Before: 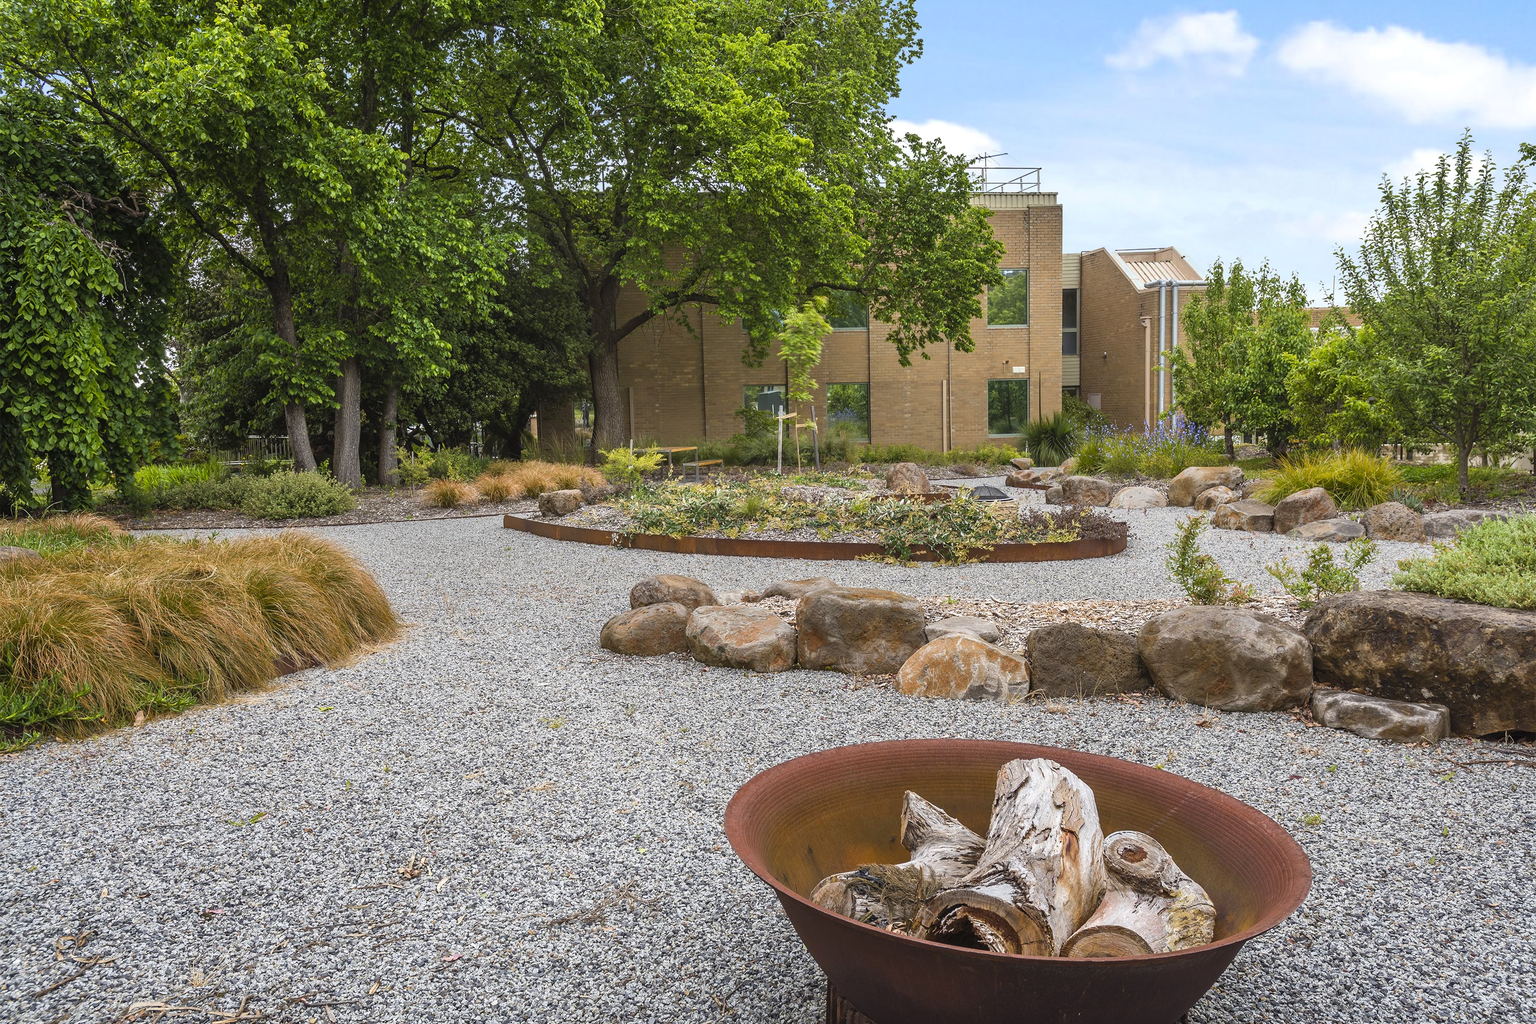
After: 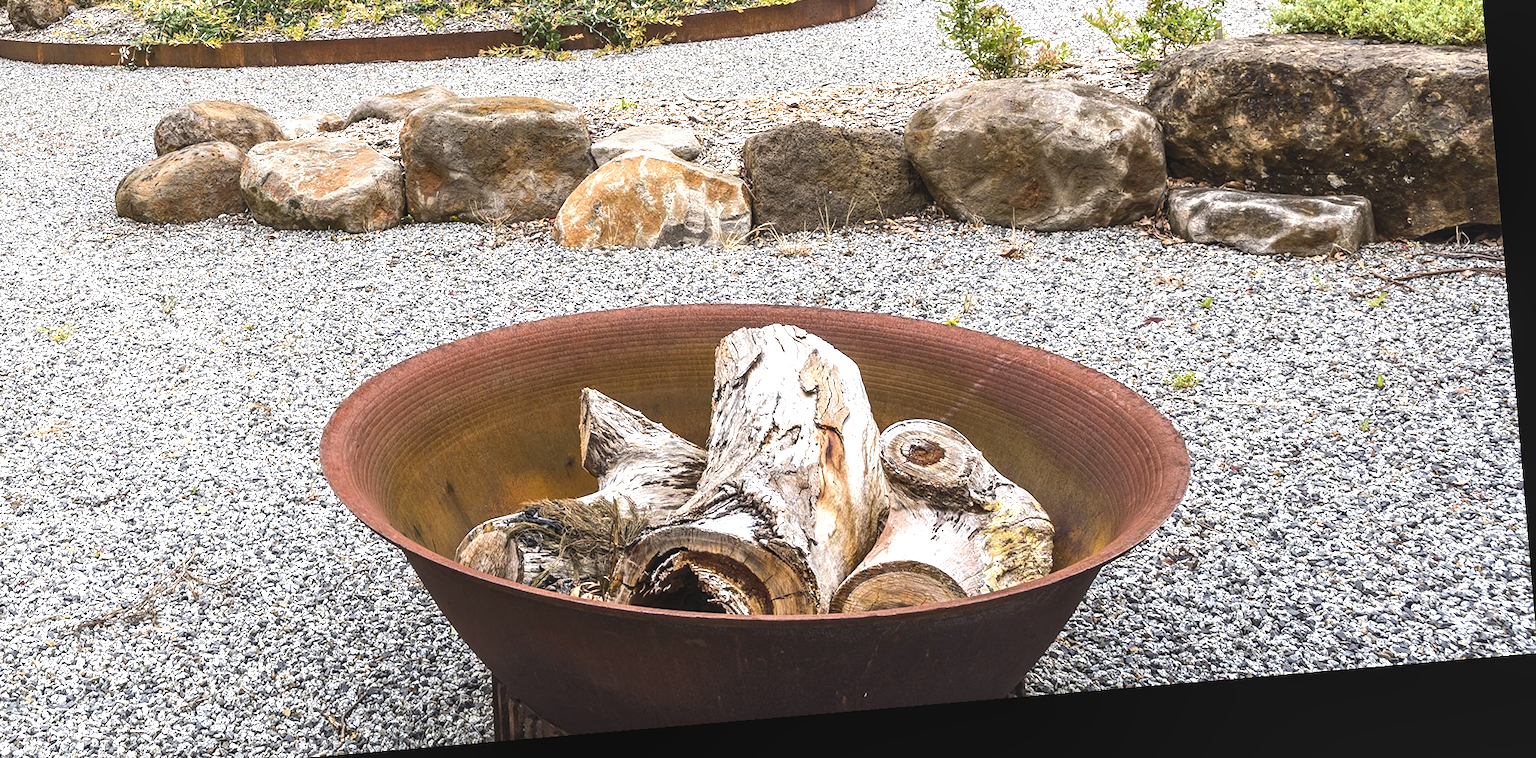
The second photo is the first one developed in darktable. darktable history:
crop and rotate: left 35.509%, top 50.238%, bottom 4.934%
exposure: exposure 0.3 EV, compensate highlight preservation false
local contrast: detail 110%
rotate and perspective: rotation -4.86°, automatic cropping off
tone equalizer: -8 EV -0.75 EV, -7 EV -0.7 EV, -6 EV -0.6 EV, -5 EV -0.4 EV, -3 EV 0.4 EV, -2 EV 0.6 EV, -1 EV 0.7 EV, +0 EV 0.75 EV, edges refinement/feathering 500, mask exposure compensation -1.57 EV, preserve details no
